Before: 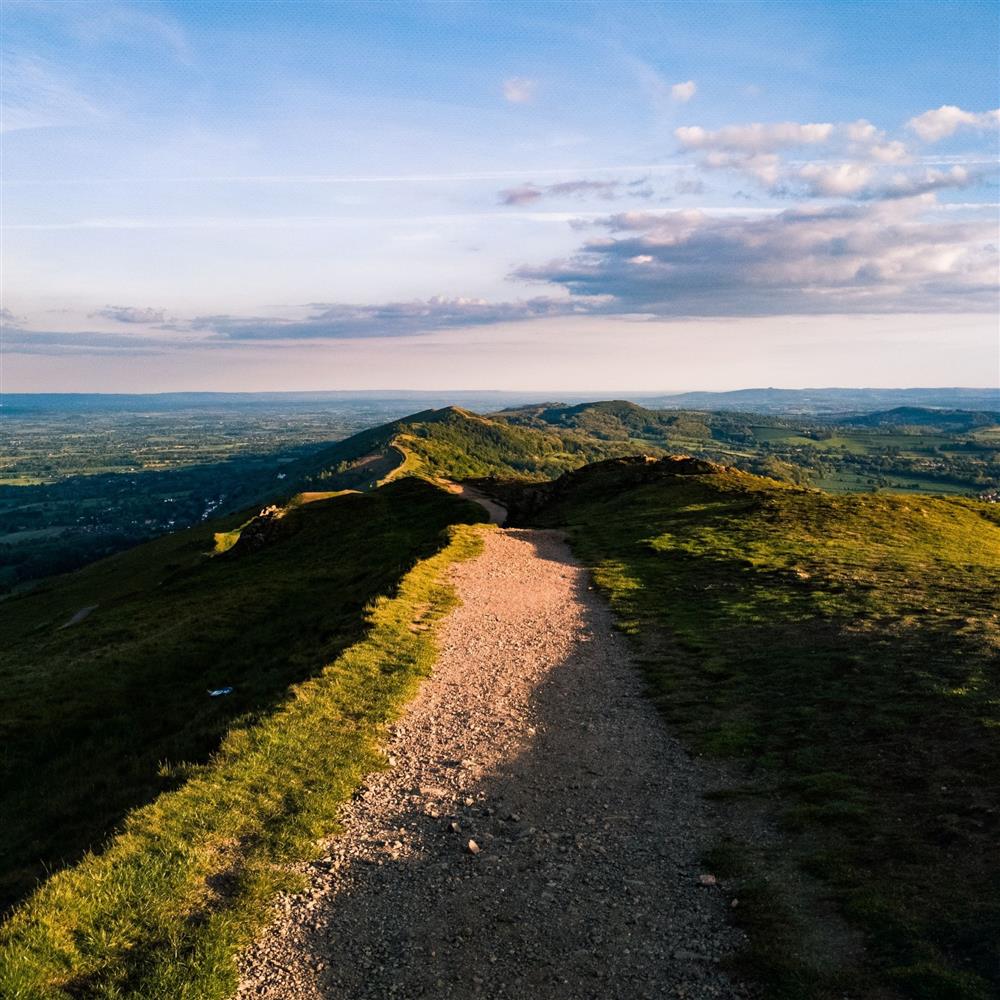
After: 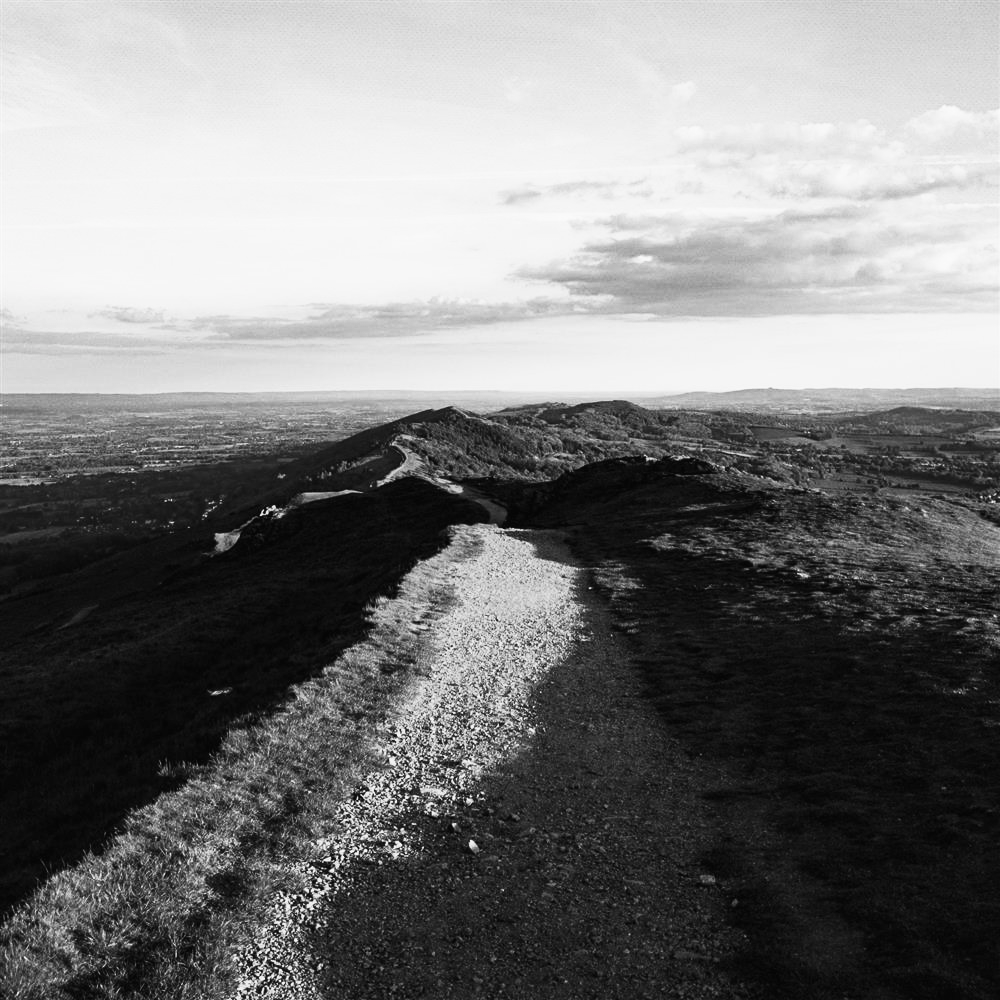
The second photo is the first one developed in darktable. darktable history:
tone curve: curves: ch0 [(0, 0.013) (0.198, 0.175) (0.512, 0.582) (0.625, 0.754) (0.81, 0.934) (1, 1)], color space Lab, linked channels, preserve colors none
color calibration "t3mujinpack channel mixer": output gray [0.22, 0.42, 0.37, 0], gray › normalize channels true, illuminant same as pipeline (D50), adaptation XYZ, x 0.346, y 0.359, gamut compression 0
